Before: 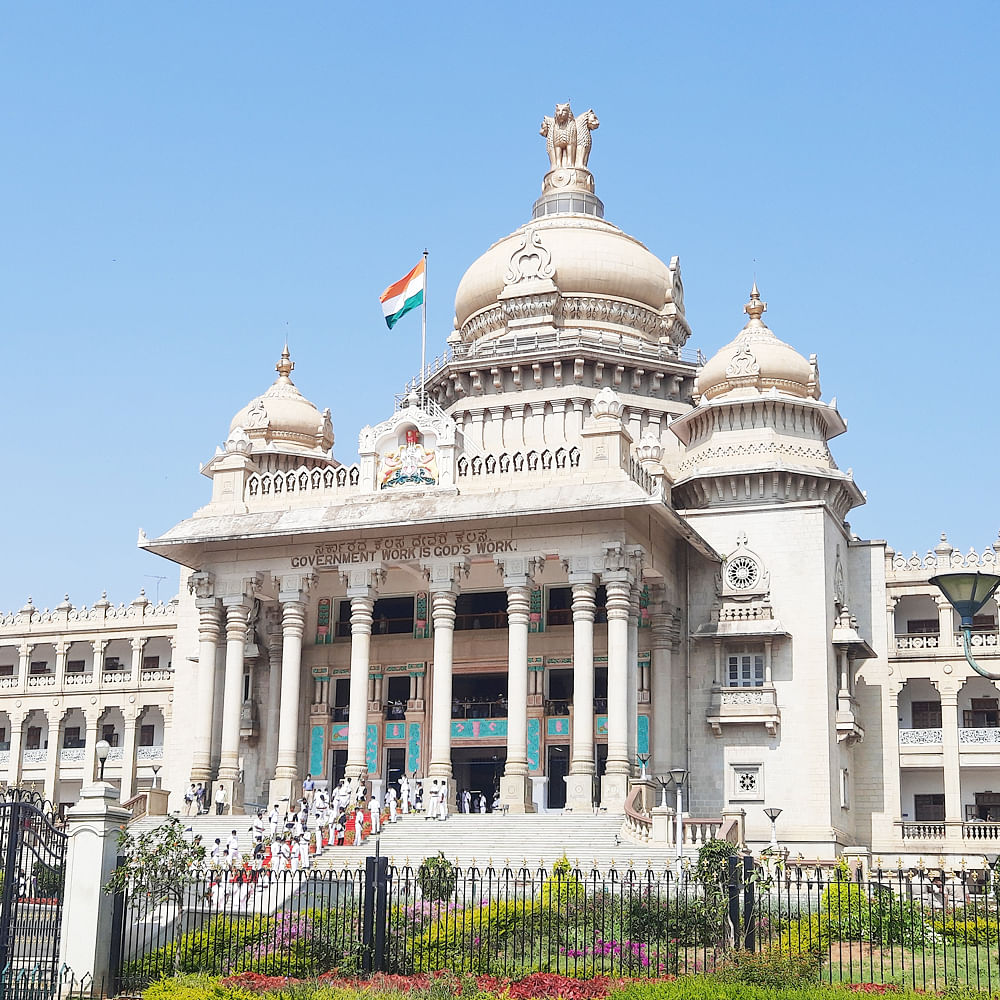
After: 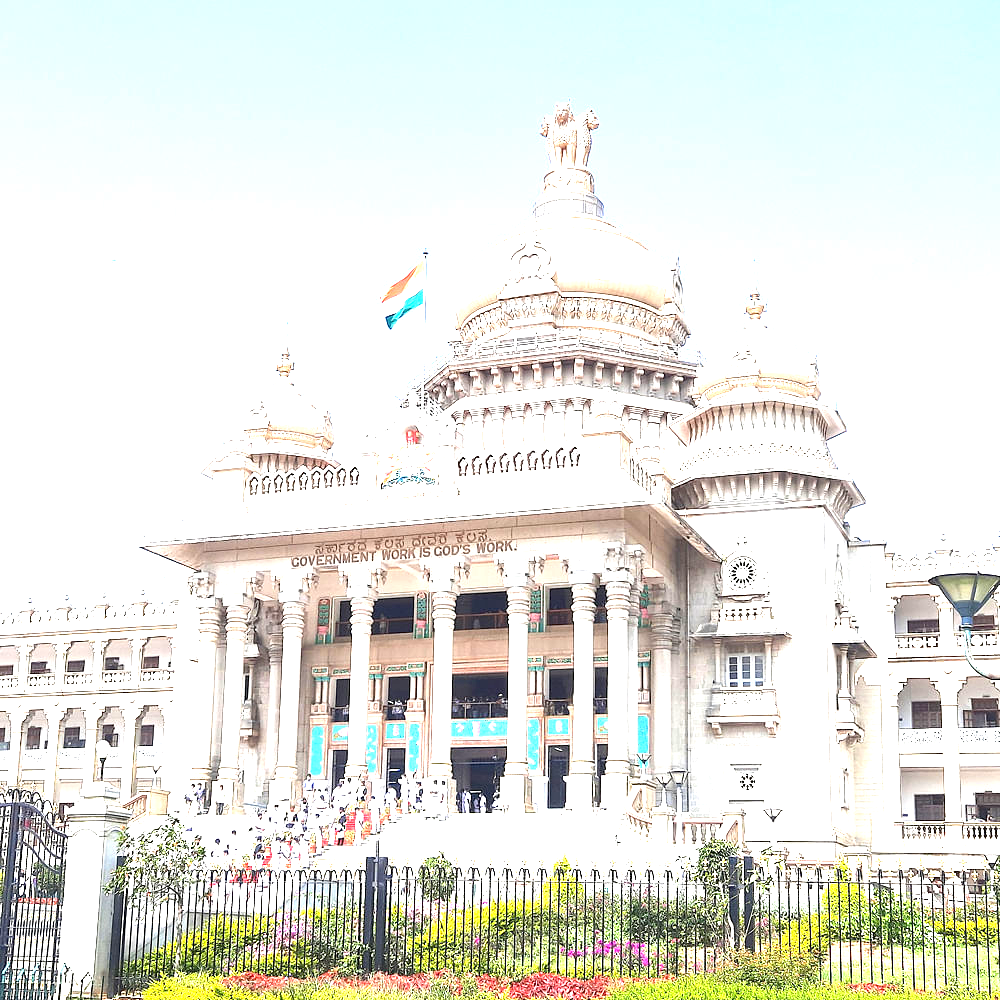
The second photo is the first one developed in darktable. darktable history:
exposure: black level correction 0.001, exposure 1.711 EV, compensate highlight preservation false
